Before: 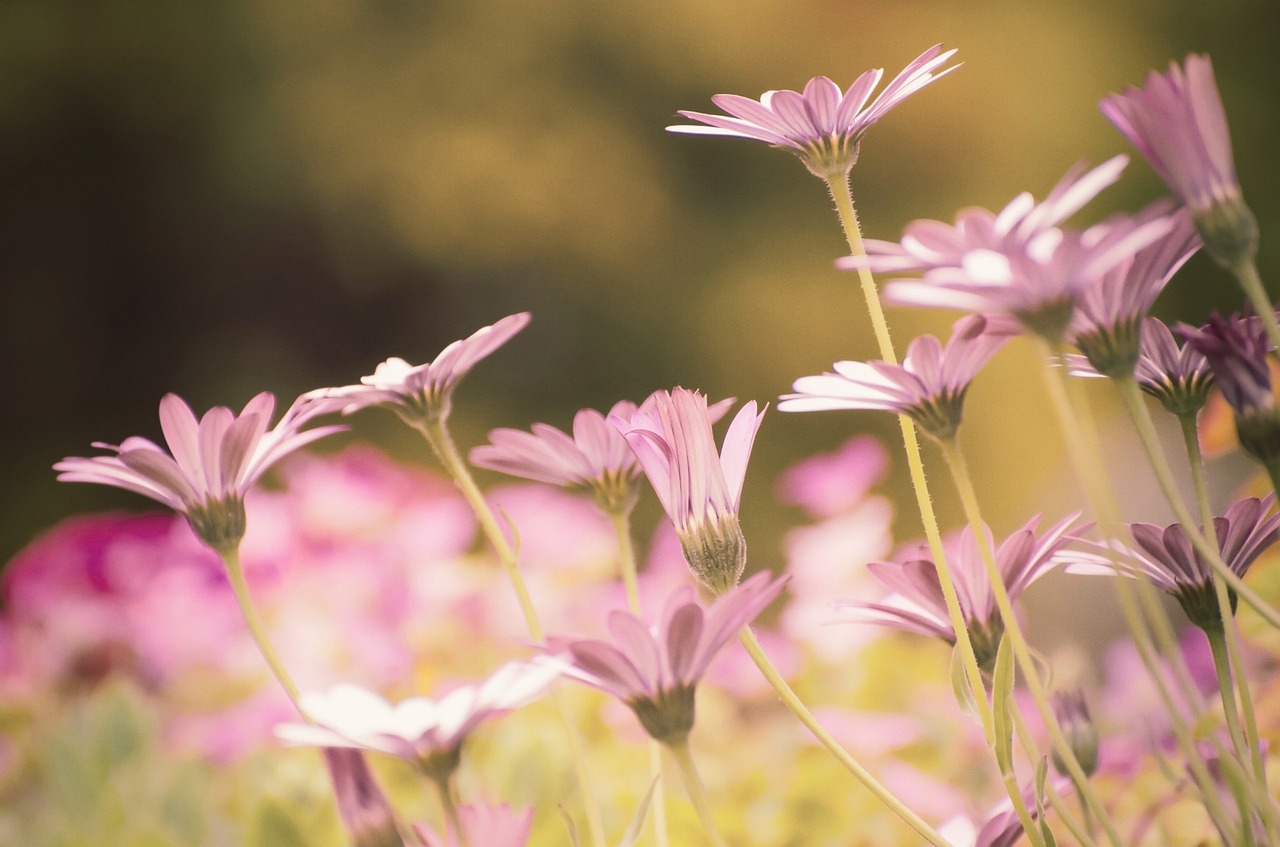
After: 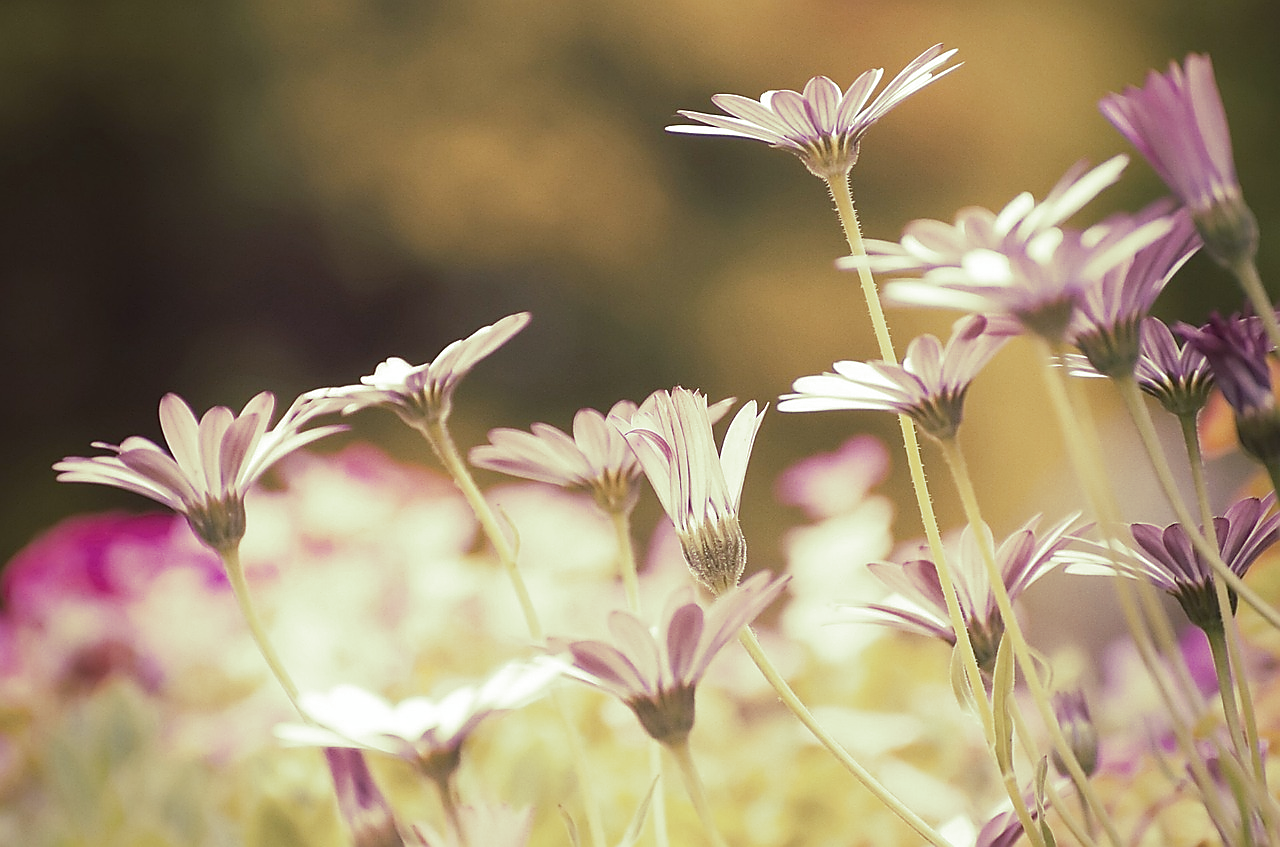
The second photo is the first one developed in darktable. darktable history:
white balance: red 1.004, blue 1.096
sharpen: radius 1.4, amount 1.25, threshold 0.7
split-toning: shadows › hue 290.82°, shadows › saturation 0.34, highlights › saturation 0.38, balance 0, compress 50%
